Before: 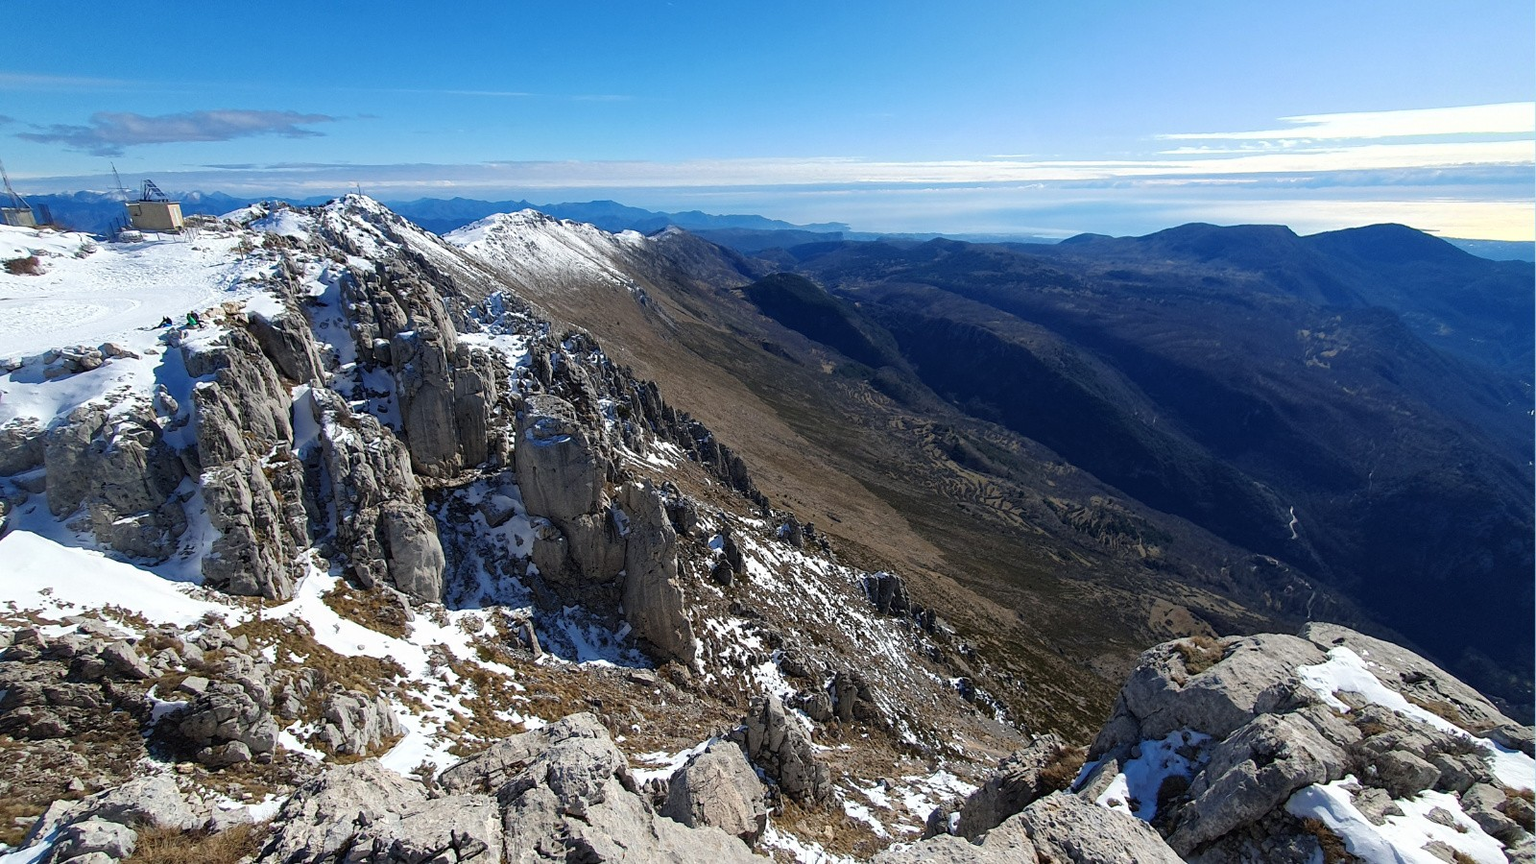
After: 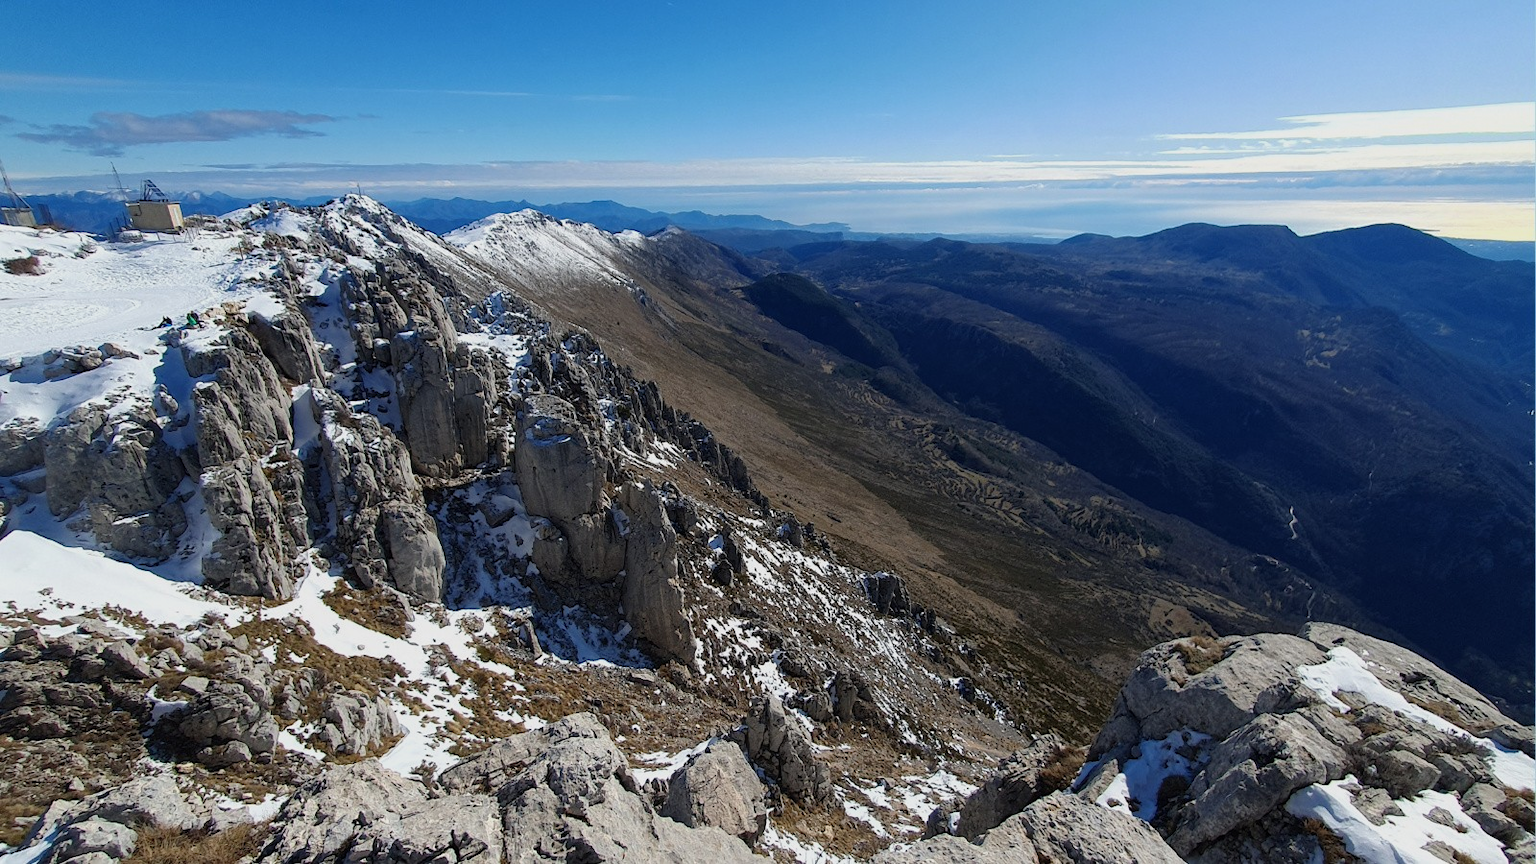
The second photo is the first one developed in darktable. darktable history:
exposure: exposure -0.303 EV, compensate highlight preservation false
